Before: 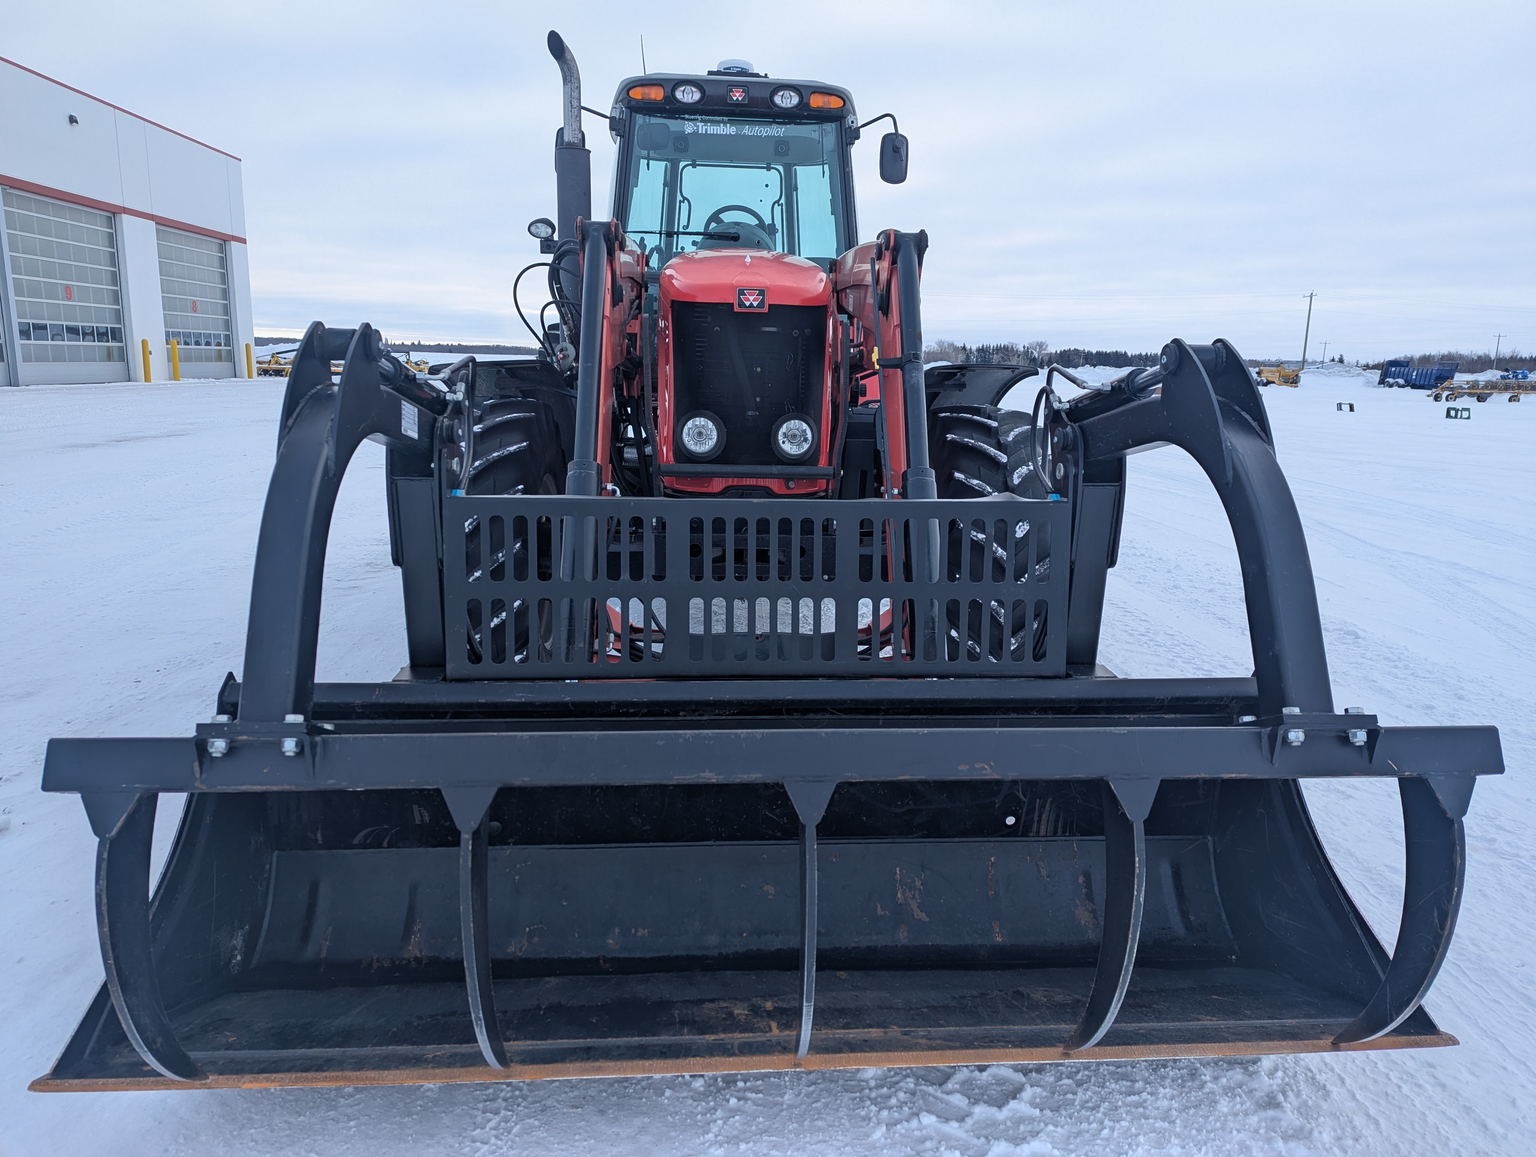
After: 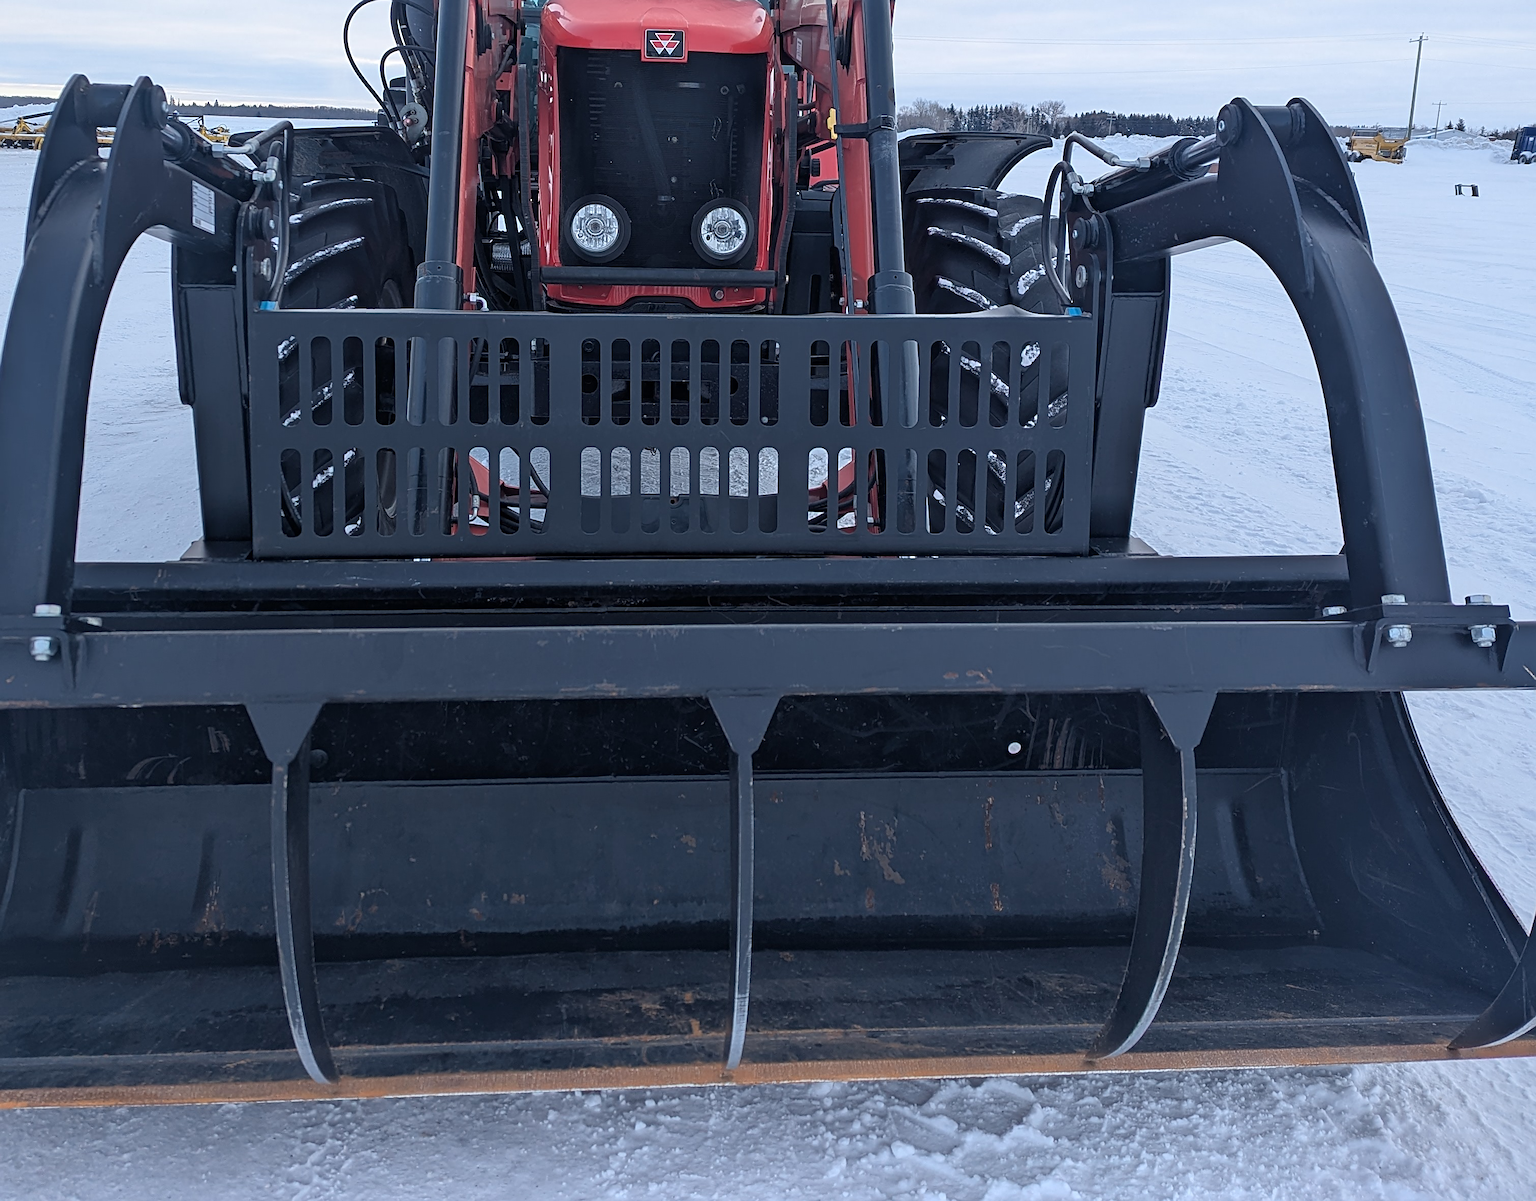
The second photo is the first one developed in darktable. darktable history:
sharpen: on, module defaults
crop: left 16.882%, top 23.023%, right 9.023%
